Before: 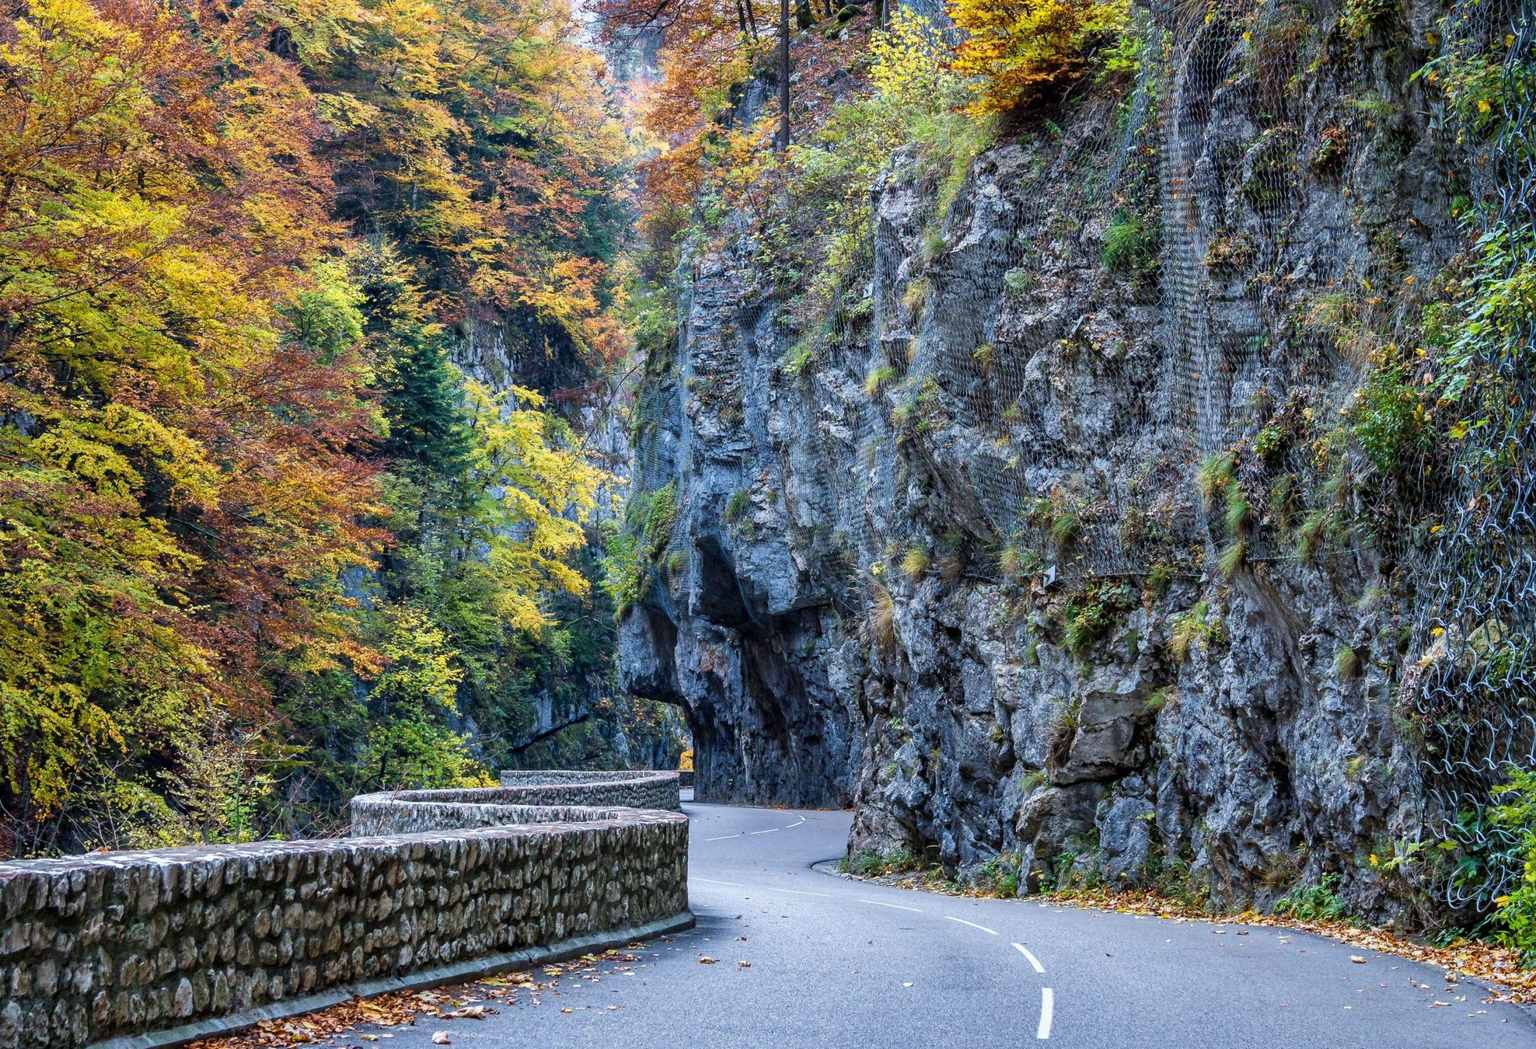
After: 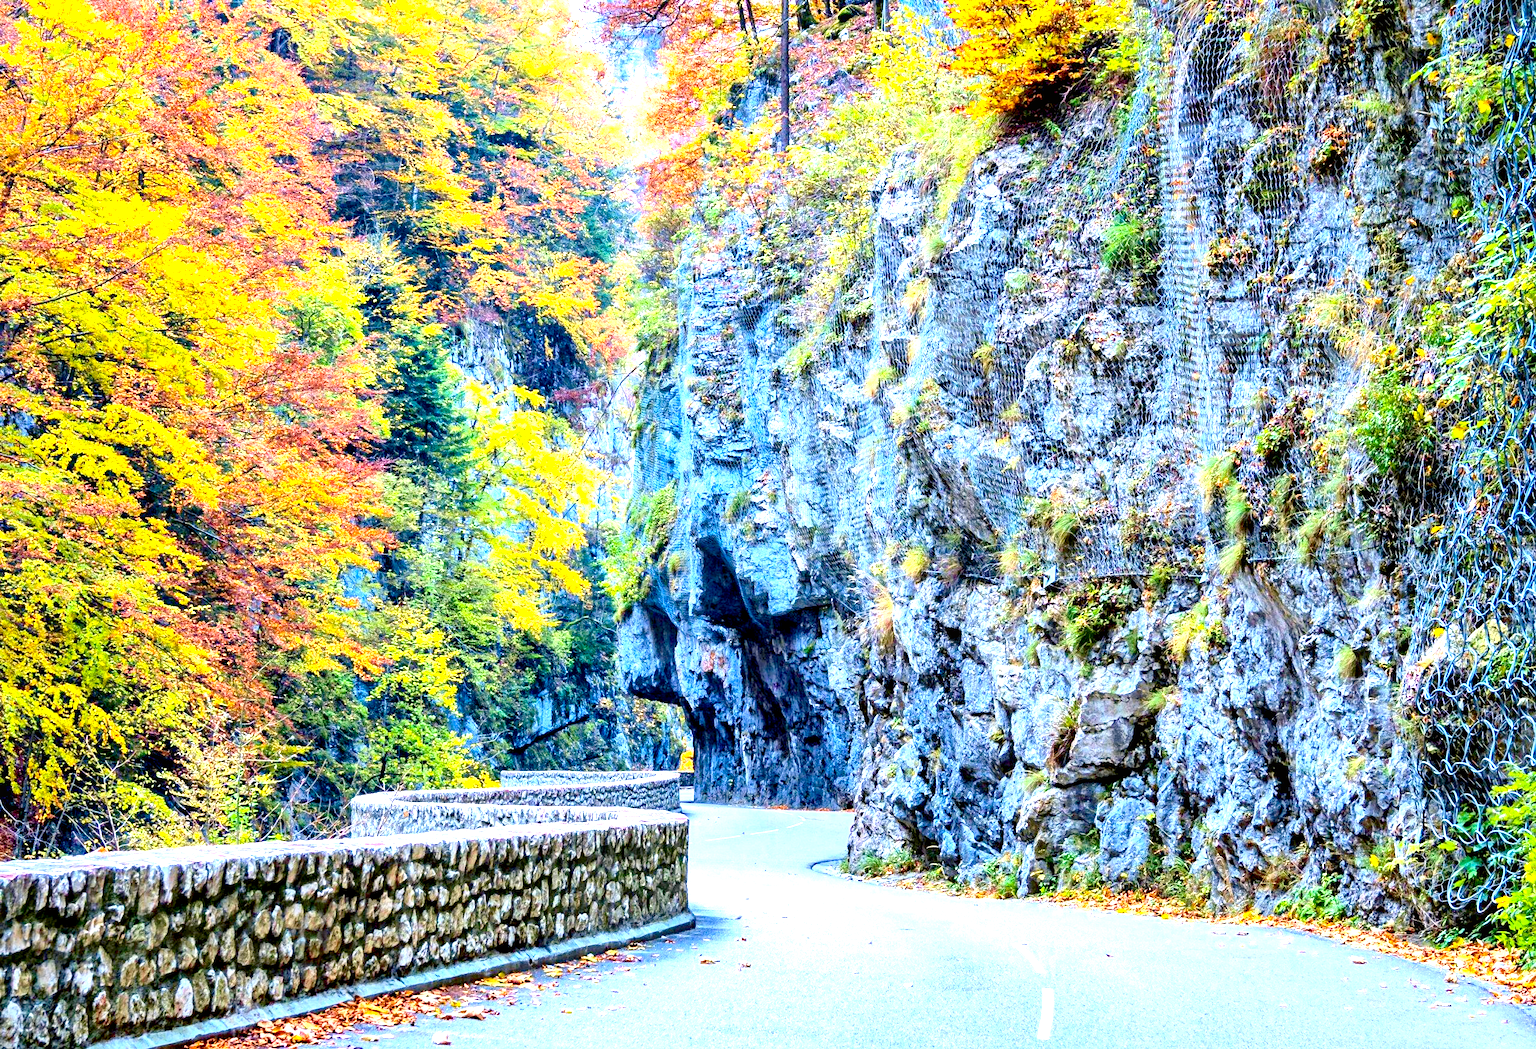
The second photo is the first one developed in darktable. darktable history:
color balance rgb: shadows lift › chroma 2.018%, shadows lift › hue 220.35°, linear chroma grading › shadows -2.912%, linear chroma grading › highlights -3.672%, perceptual saturation grading › global saturation 31.045%, contrast -10.428%
local contrast: mode bilateral grid, contrast 21, coarseness 51, detail 141%, midtone range 0.2
tone curve: curves: ch0 [(0, 0.021) (0.049, 0.044) (0.158, 0.113) (0.351, 0.331) (0.485, 0.505) (0.656, 0.696) (0.868, 0.887) (1, 0.969)]; ch1 [(0, 0) (0.322, 0.328) (0.434, 0.438) (0.473, 0.477) (0.502, 0.503) (0.522, 0.526) (0.564, 0.591) (0.602, 0.632) (0.677, 0.701) (0.859, 0.885) (1, 1)]; ch2 [(0, 0) (0.33, 0.301) (0.452, 0.434) (0.502, 0.505) (0.535, 0.554) (0.565, 0.598) (0.618, 0.629) (1, 1)], color space Lab, independent channels, preserve colors none
exposure: black level correction 0.005, exposure 2.068 EV, compensate highlight preservation false
